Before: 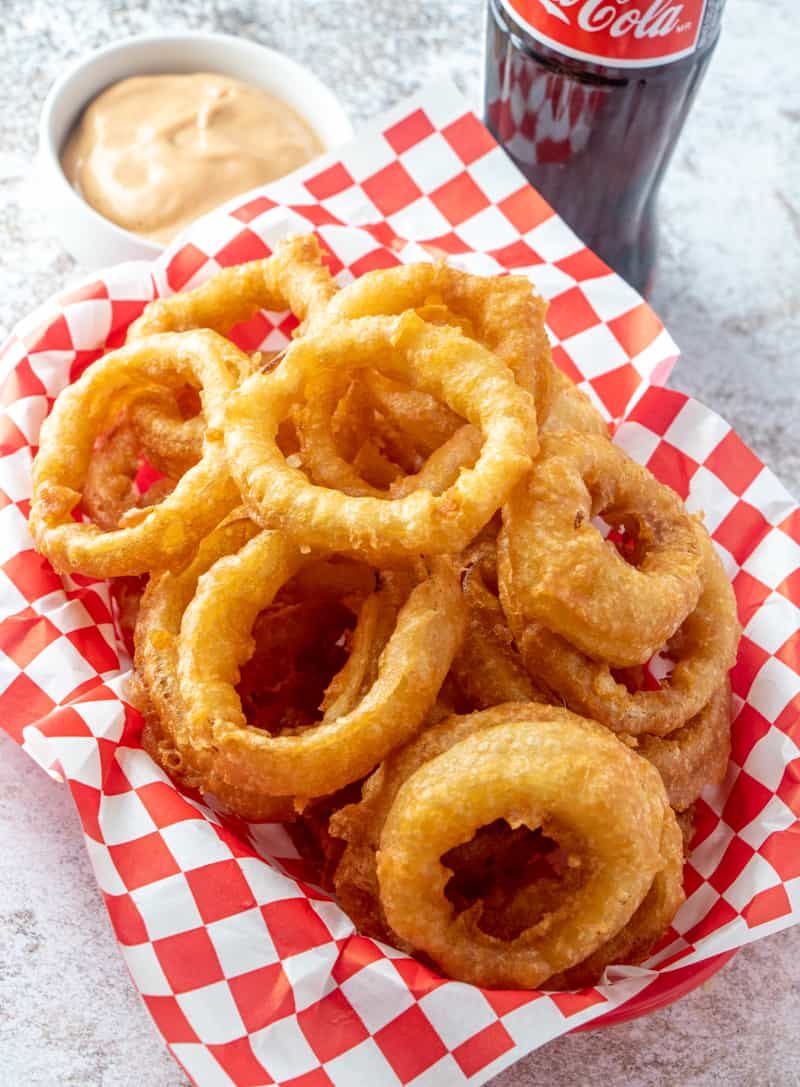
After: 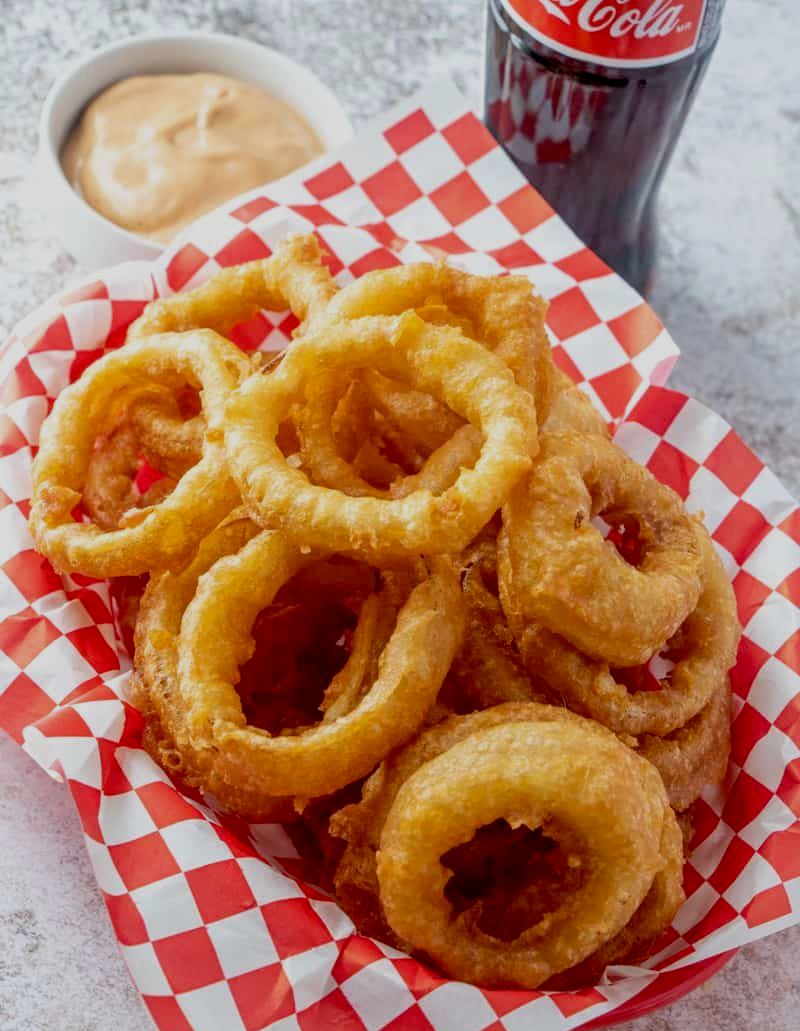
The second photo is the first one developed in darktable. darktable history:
tone equalizer: edges refinement/feathering 500, mask exposure compensation -1.57 EV, preserve details no
exposure: black level correction 0.011, exposure -0.483 EV, compensate exposure bias true, compensate highlight preservation false
crop and rotate: top 0.001%, bottom 5.062%
